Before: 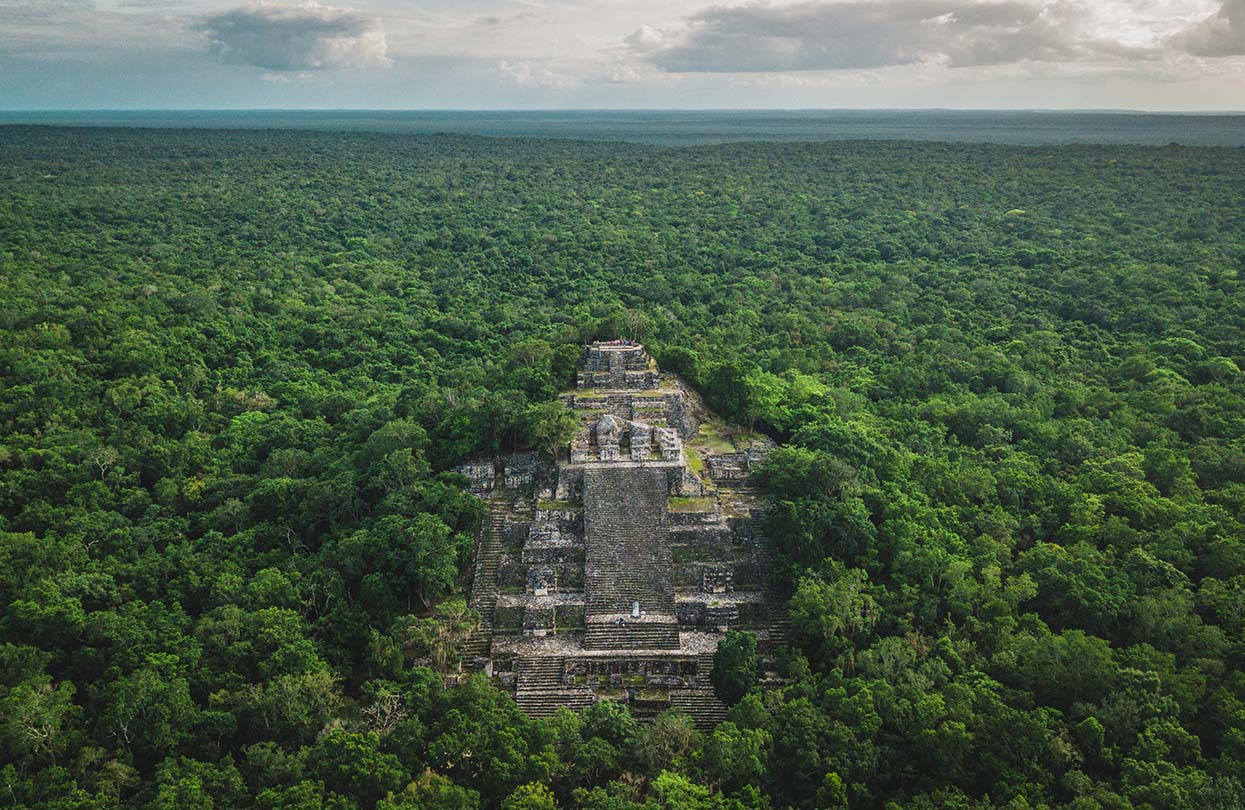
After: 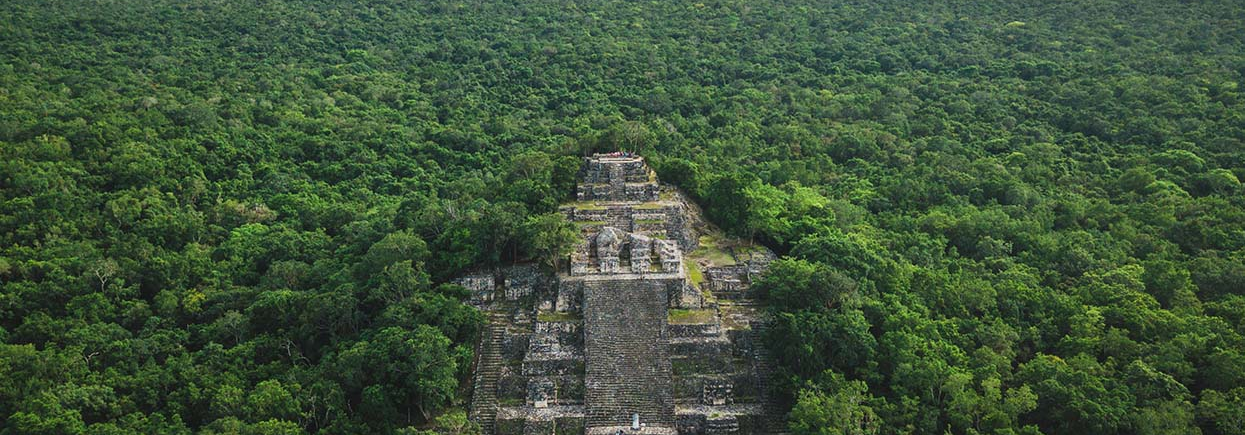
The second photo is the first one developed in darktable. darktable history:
crop and rotate: top 23.319%, bottom 22.953%
